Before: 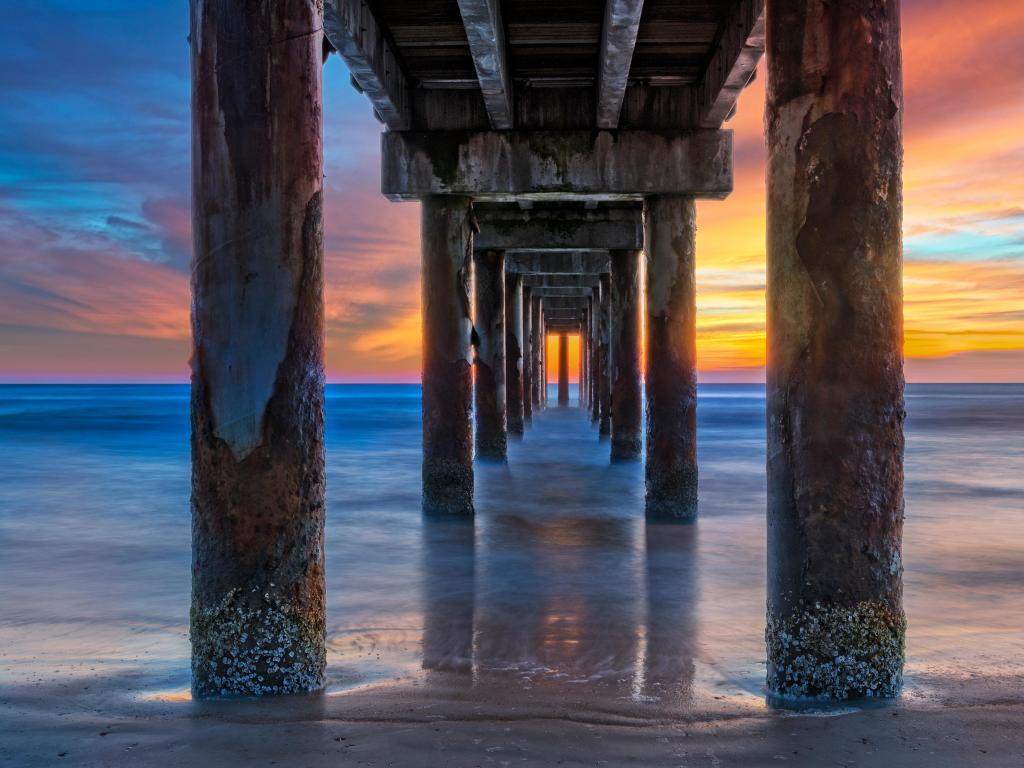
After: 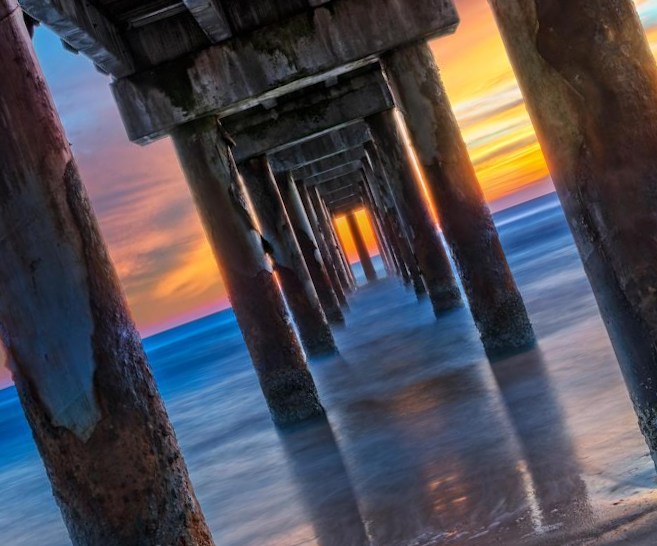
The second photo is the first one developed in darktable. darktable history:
crop and rotate: angle 19.64°, left 6.986%, right 3.815%, bottom 1.168%
